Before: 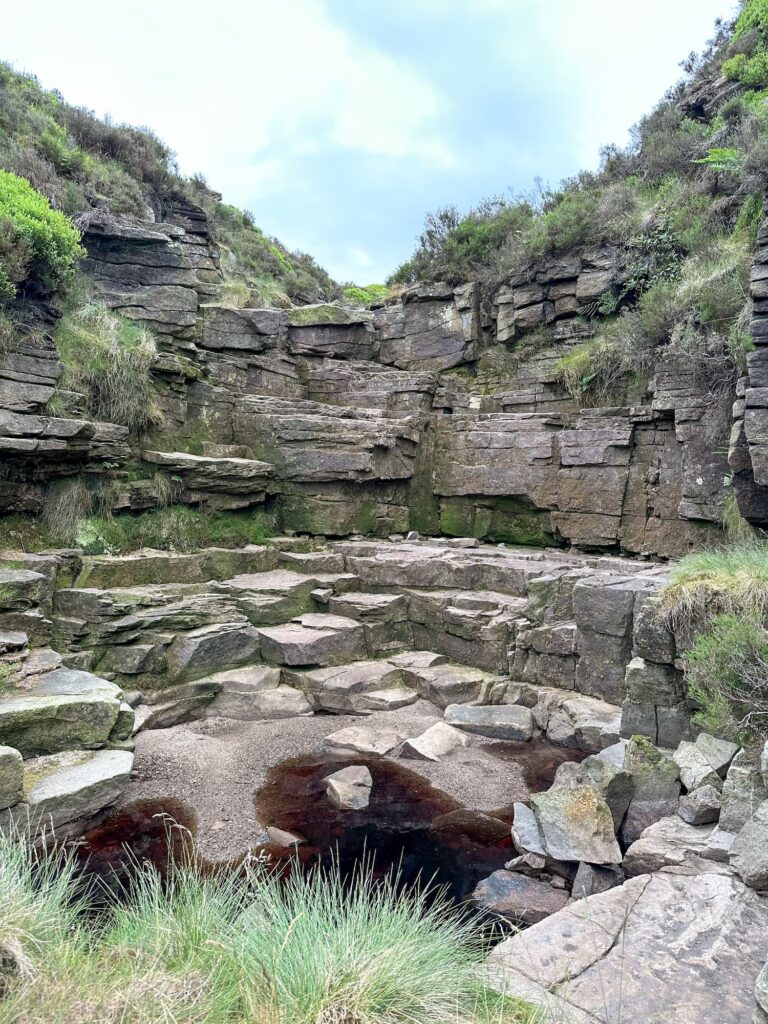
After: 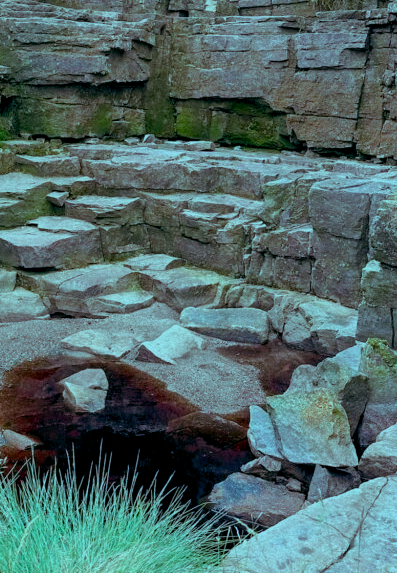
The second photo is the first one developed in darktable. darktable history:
color balance rgb: shadows lift › luminance -7.7%, shadows lift › chroma 2.13%, shadows lift › hue 165.27°, power › luminance -7.77%, power › chroma 1.34%, power › hue 330.55°, highlights gain › luminance -33.33%, highlights gain › chroma 5.68%, highlights gain › hue 217.2°, global offset › luminance -0.33%, global offset › chroma 0.11%, global offset › hue 165.27°, perceptual saturation grading › global saturation 27.72%, perceptual saturation grading › highlights -25%, perceptual saturation grading › mid-tones 25%, perceptual saturation grading › shadows 50%
crop: left 34.479%, top 38.822%, right 13.718%, bottom 5.172%
